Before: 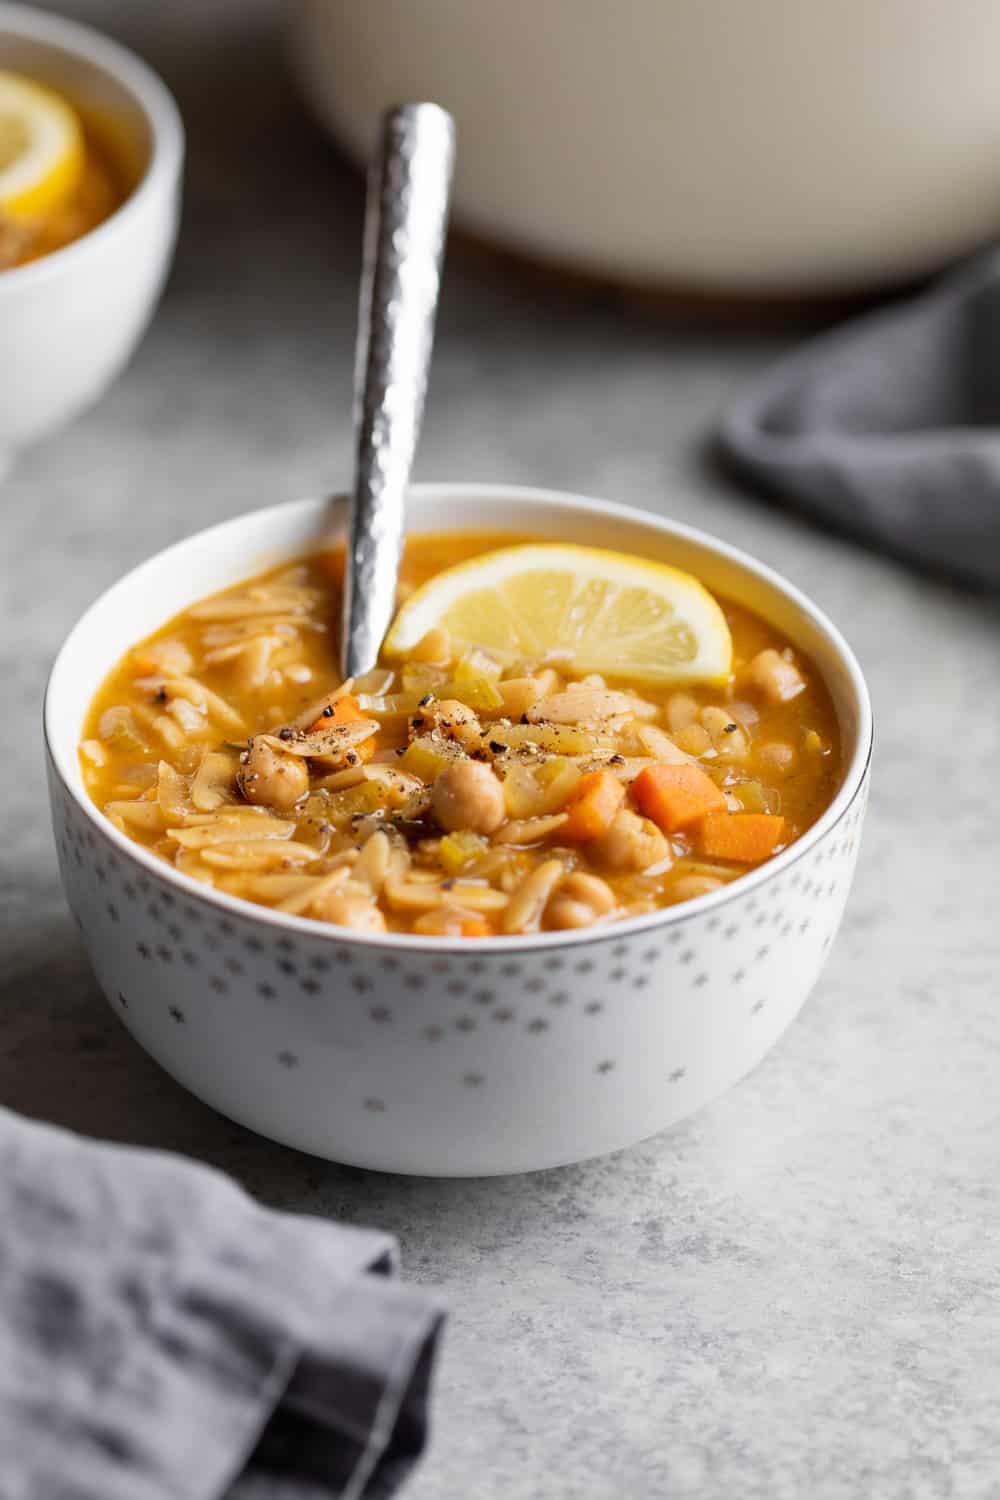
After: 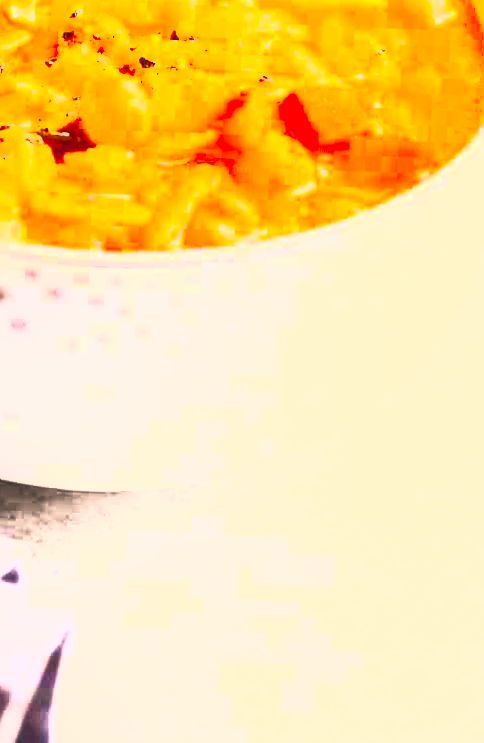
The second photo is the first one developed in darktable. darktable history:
white balance: red 1.127, blue 0.943
velvia: on, module defaults
crop: left 35.976%, top 45.819%, right 18.162%, bottom 5.807%
contrast brightness saturation: contrast 1, brightness 1, saturation 1
exposure: black level correction 0, exposure 1.75 EV, compensate exposure bias true, compensate highlight preservation false
tone equalizer: on, module defaults
local contrast: on, module defaults
rotate and perspective: rotation 2.17°, automatic cropping off
